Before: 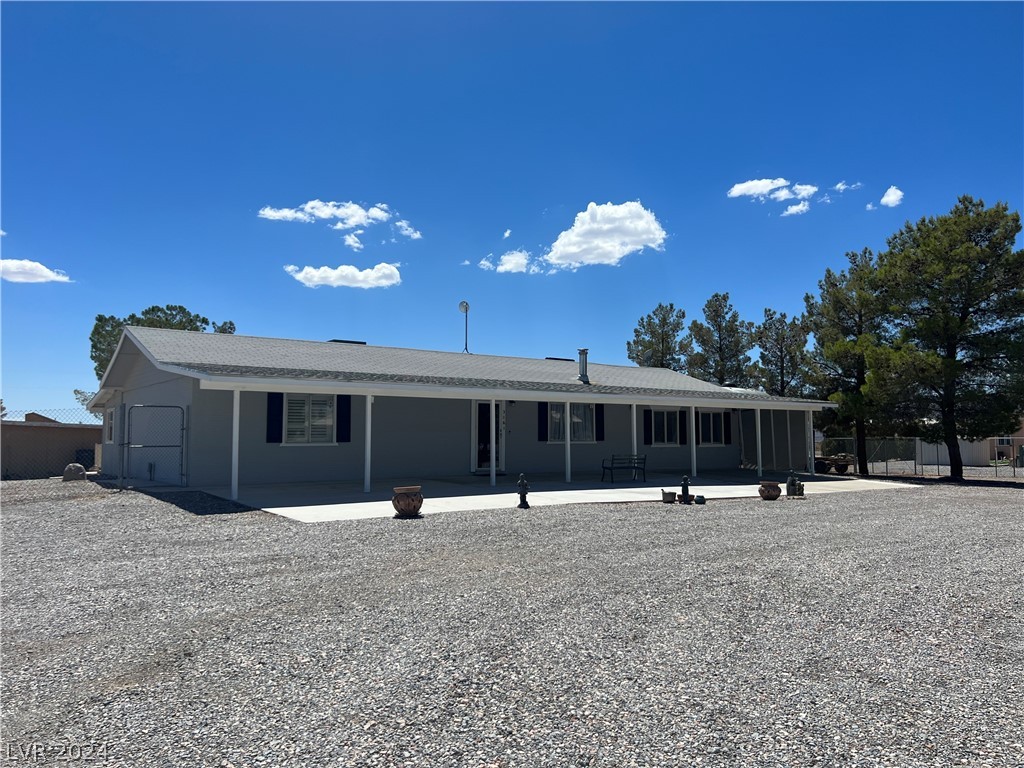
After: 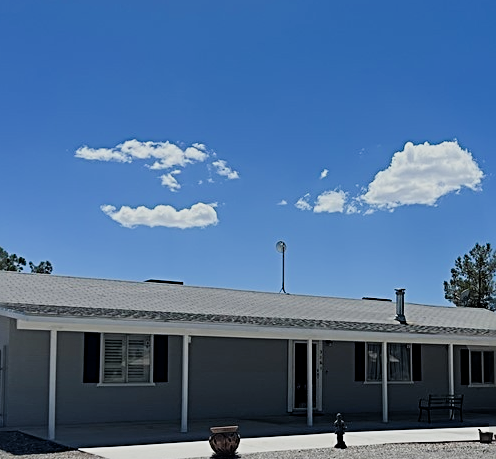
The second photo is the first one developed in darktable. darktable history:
filmic rgb: black relative exposure -7.65 EV, white relative exposure 4.56 EV, hardness 3.61
sharpen: radius 2.713, amount 0.668
crop: left 17.882%, top 7.909%, right 32.838%, bottom 32.244%
